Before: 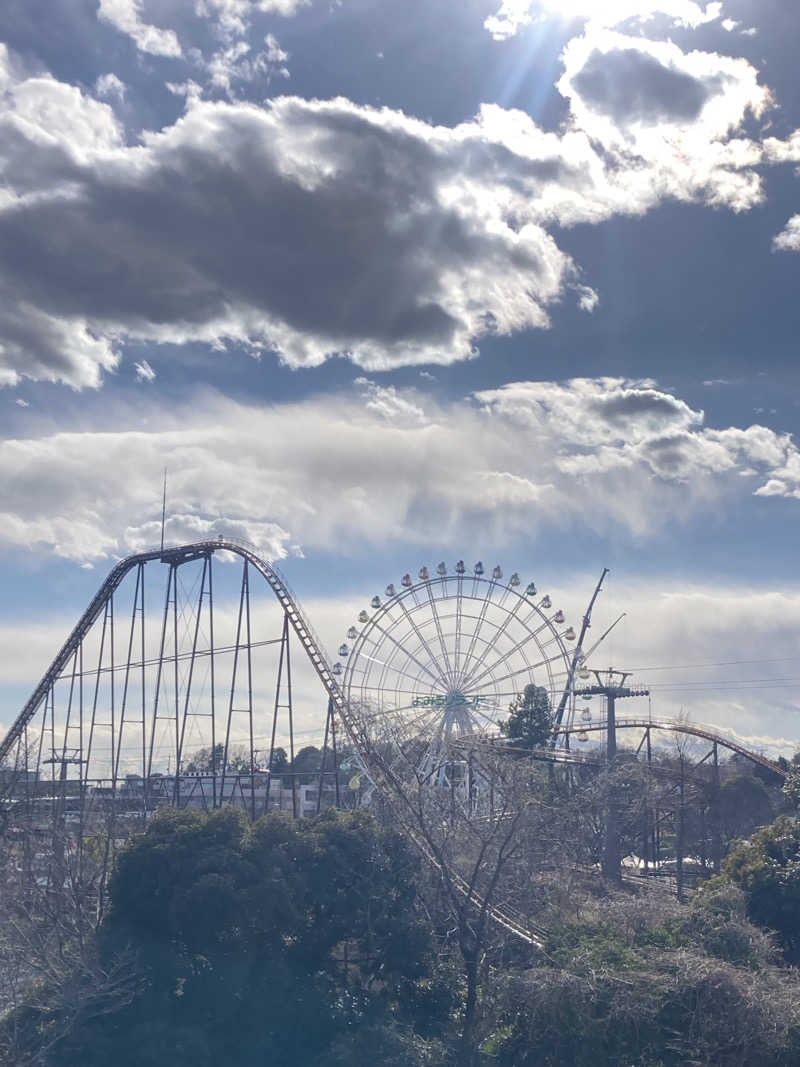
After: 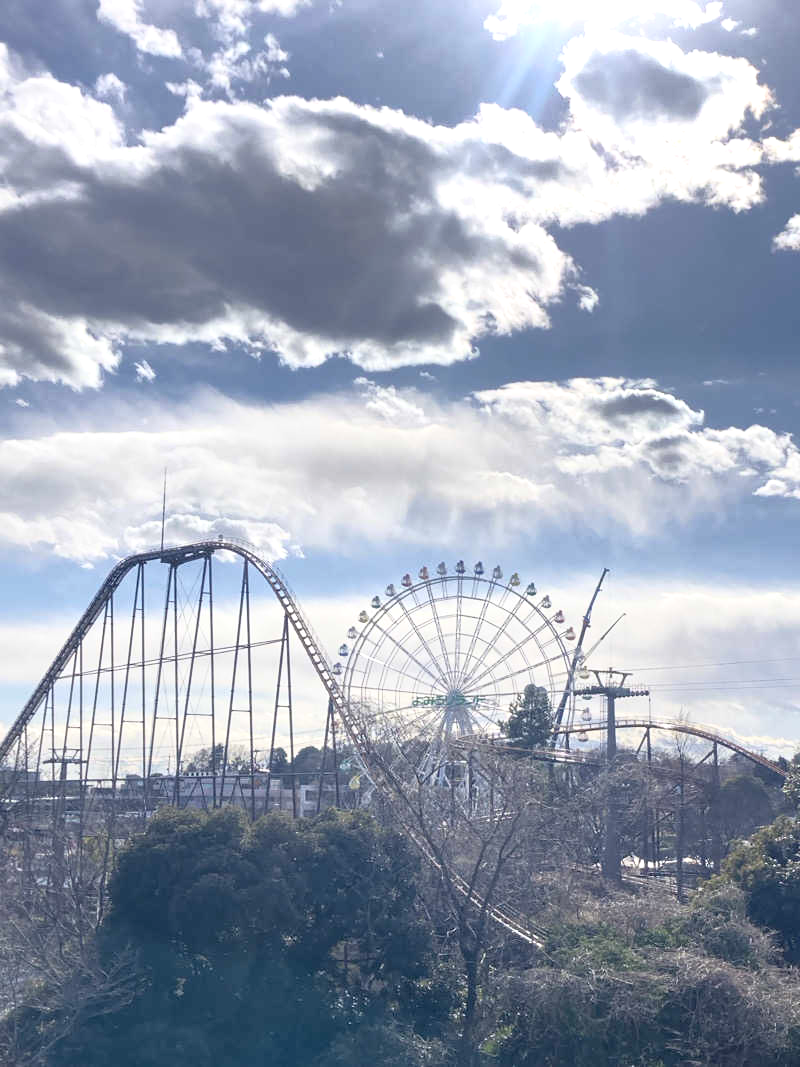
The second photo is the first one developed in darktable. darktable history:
exposure: black level correction 0.003, exposure 0.381 EV, compensate highlight preservation false
tone curve: curves: ch0 [(0, 0) (0.003, 0.005) (0.011, 0.008) (0.025, 0.014) (0.044, 0.021) (0.069, 0.027) (0.1, 0.041) (0.136, 0.083) (0.177, 0.138) (0.224, 0.197) (0.277, 0.259) (0.335, 0.331) (0.399, 0.399) (0.468, 0.476) (0.543, 0.547) (0.623, 0.635) (0.709, 0.753) (0.801, 0.847) (0.898, 0.94) (1, 1)], color space Lab, independent channels, preserve colors none
